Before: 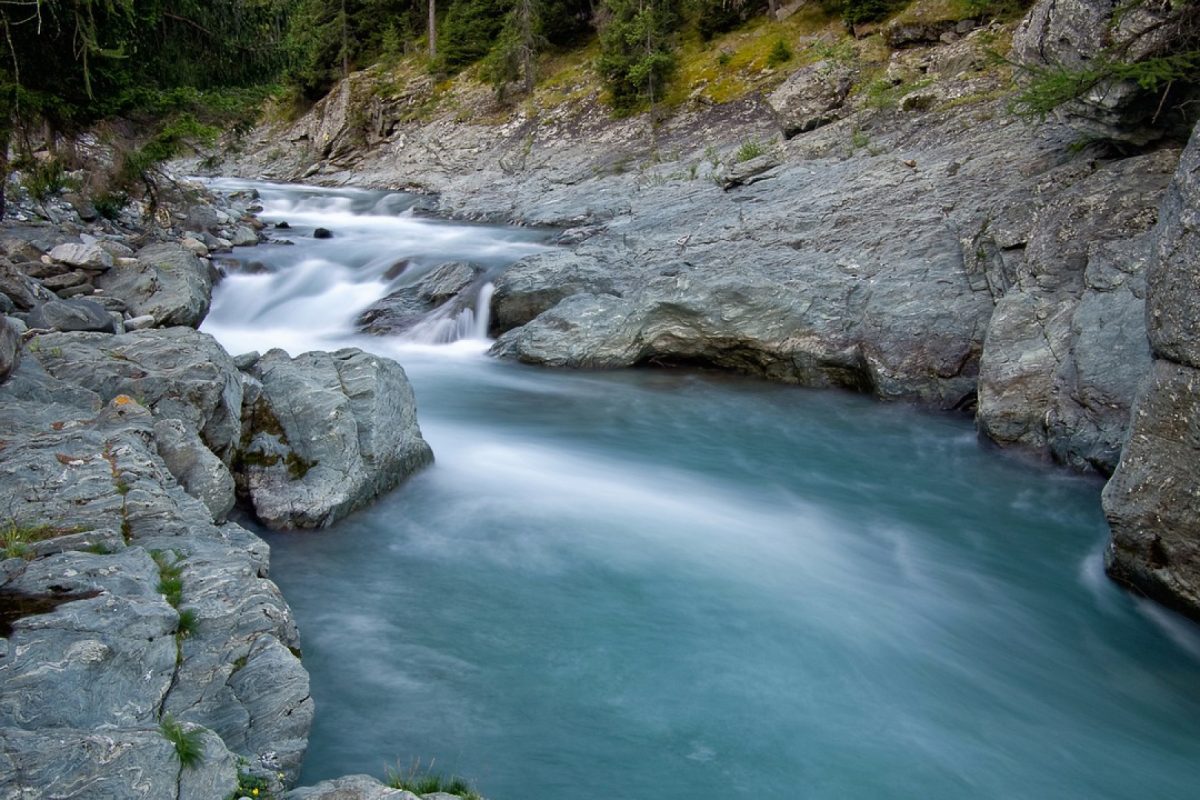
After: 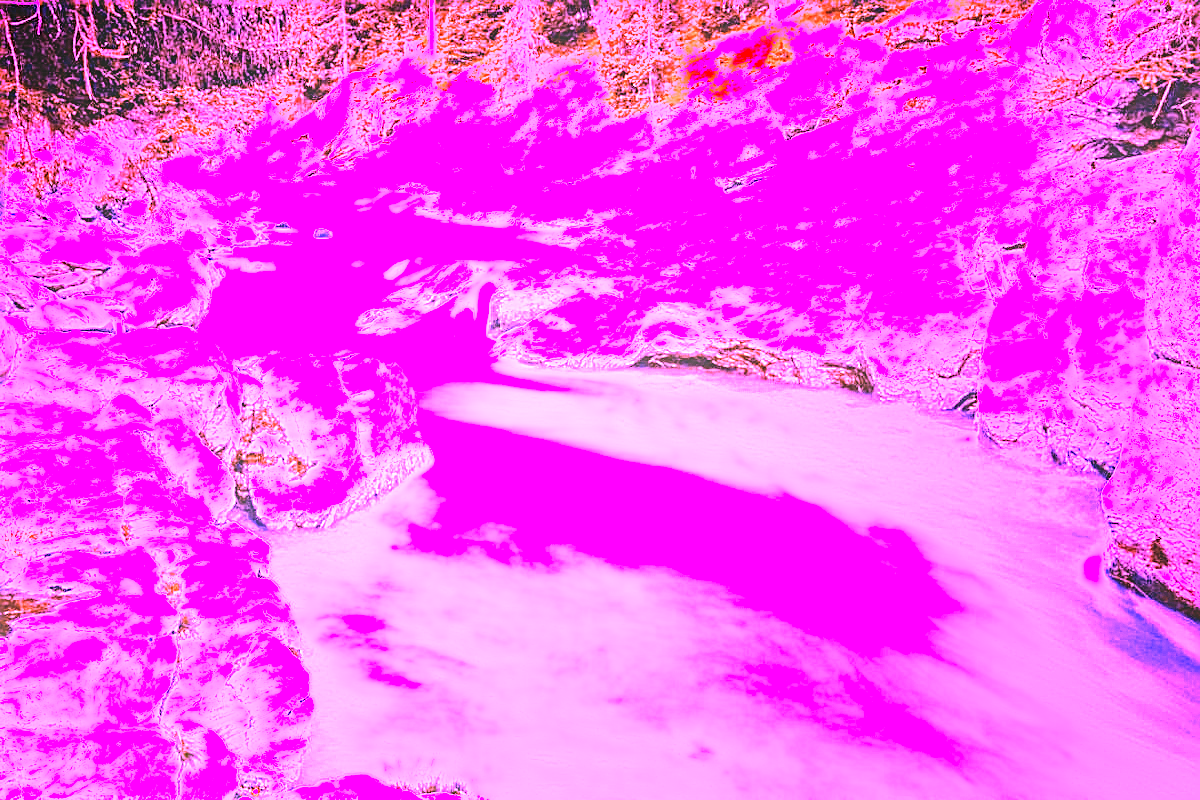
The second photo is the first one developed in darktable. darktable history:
white balance: red 8, blue 8
sharpen: on, module defaults
local contrast: on, module defaults
